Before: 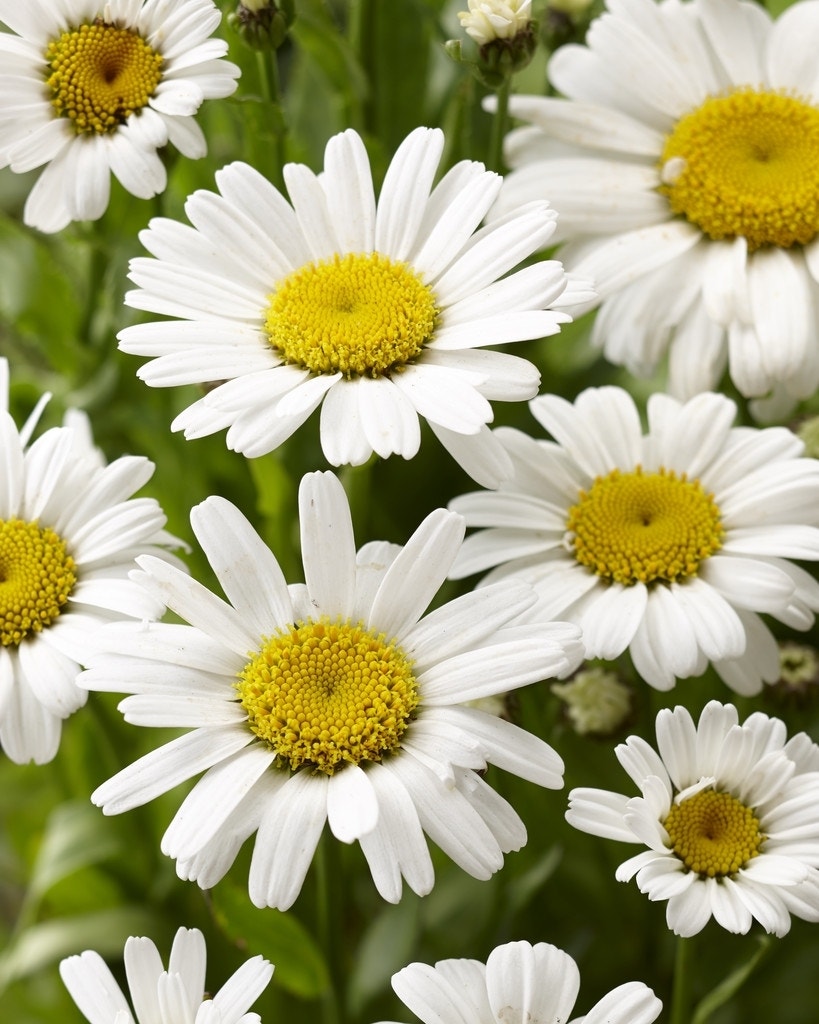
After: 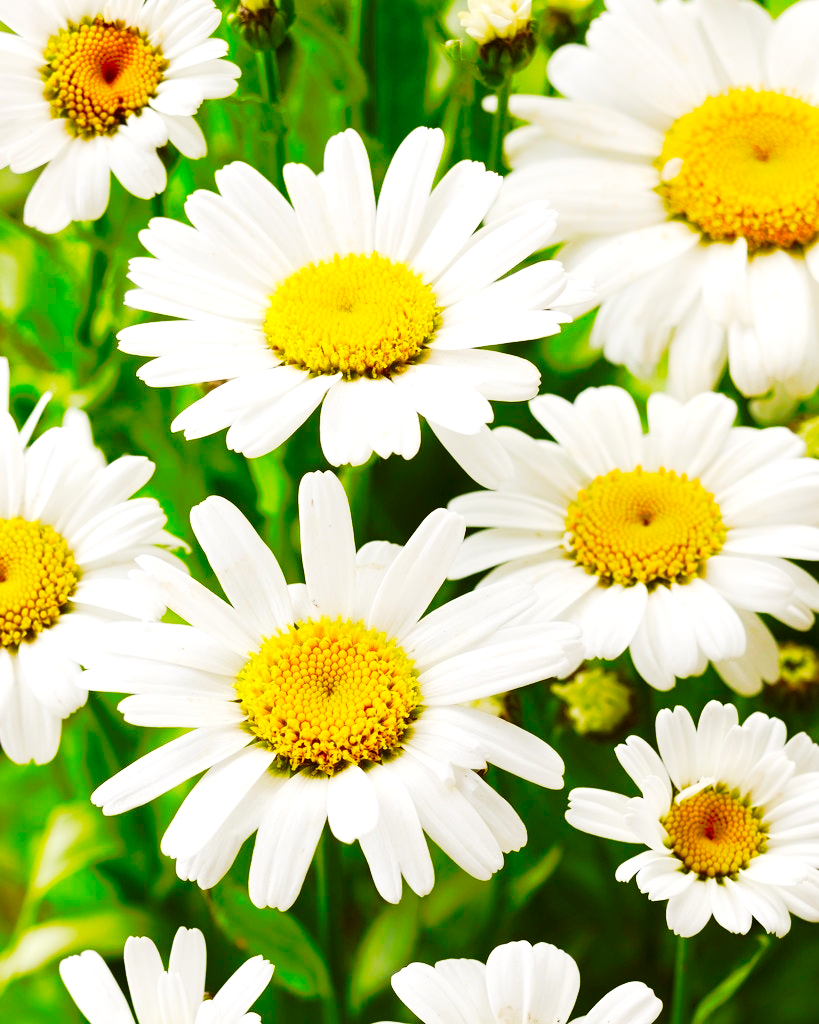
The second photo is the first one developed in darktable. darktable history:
exposure: exposure 0.65 EV, compensate exposure bias true, compensate highlight preservation false
color correction: highlights b* 0.009, saturation 2.1
tone curve: curves: ch0 [(0, 0.008) (0.081, 0.044) (0.177, 0.123) (0.283, 0.253) (0.416, 0.449) (0.495, 0.524) (0.661, 0.756) (0.796, 0.859) (1, 0.951)]; ch1 [(0, 0) (0.161, 0.092) (0.35, 0.33) (0.392, 0.392) (0.427, 0.426) (0.479, 0.472) (0.505, 0.5) (0.521, 0.524) (0.567, 0.556) (0.583, 0.588) (0.625, 0.627) (0.678, 0.733) (1, 1)]; ch2 [(0, 0) (0.346, 0.362) (0.404, 0.427) (0.502, 0.499) (0.531, 0.523) (0.544, 0.561) (0.58, 0.59) (0.629, 0.642) (0.717, 0.678) (1, 1)], preserve colors none
